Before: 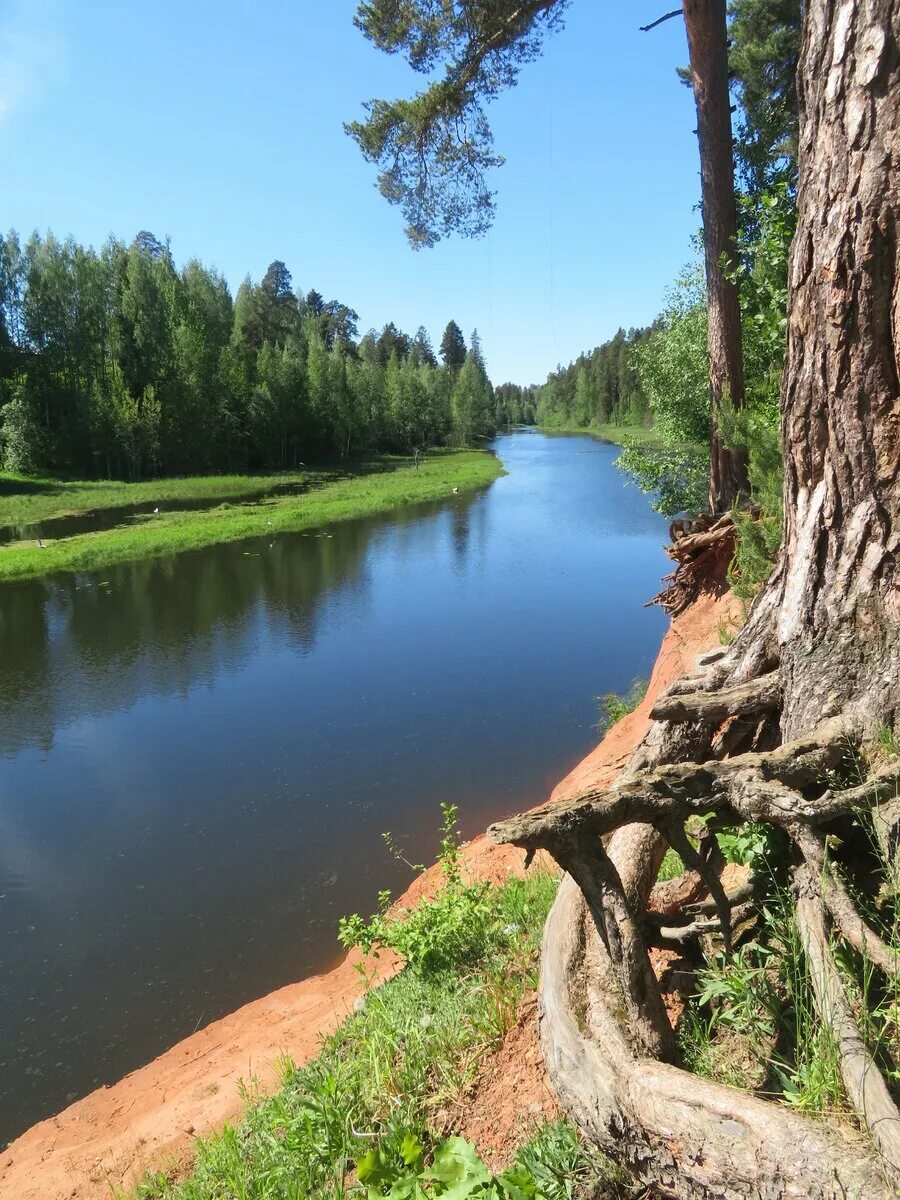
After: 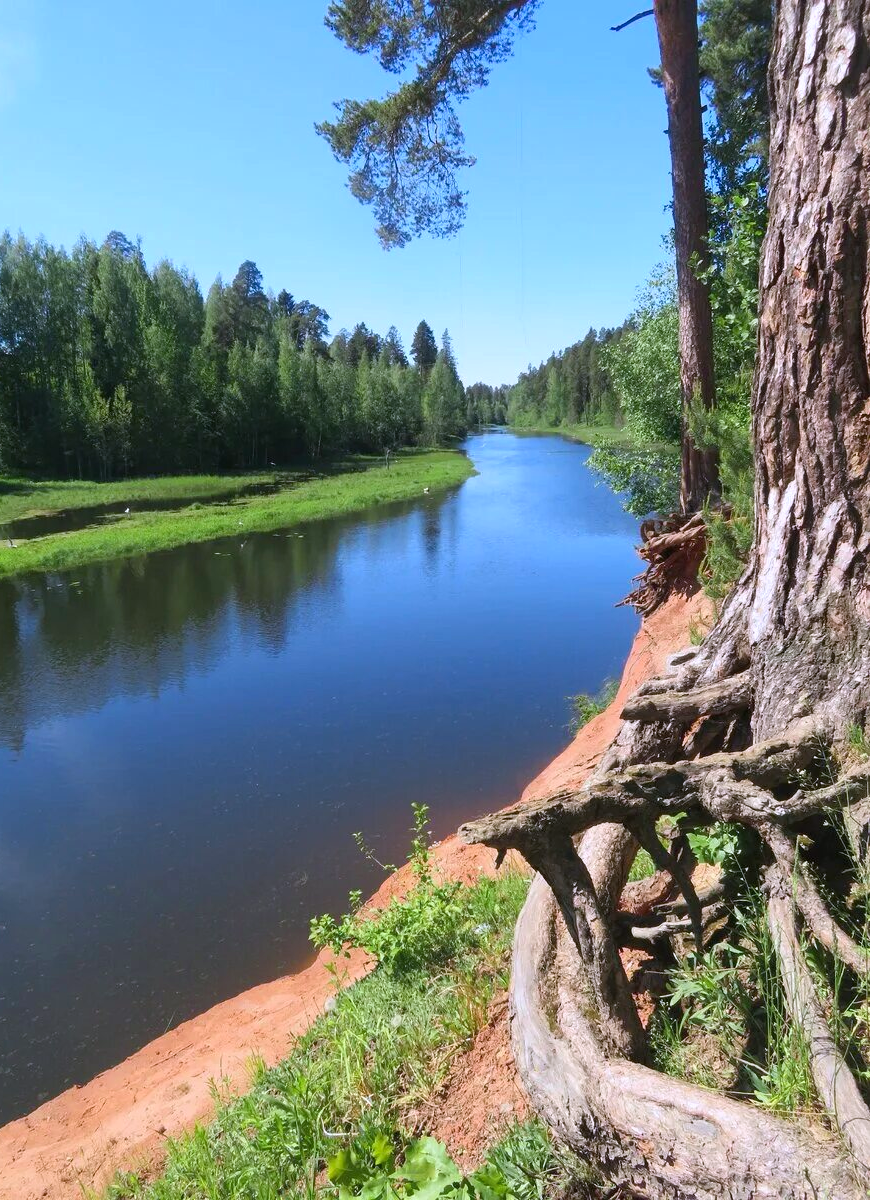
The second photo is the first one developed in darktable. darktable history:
crop and rotate: left 3.307%
color calibration: illuminant custom, x 0.363, y 0.384, temperature 4526.43 K
color balance rgb: linear chroma grading › global chroma 8.787%, perceptual saturation grading › global saturation -0.145%, saturation formula JzAzBz (2021)
